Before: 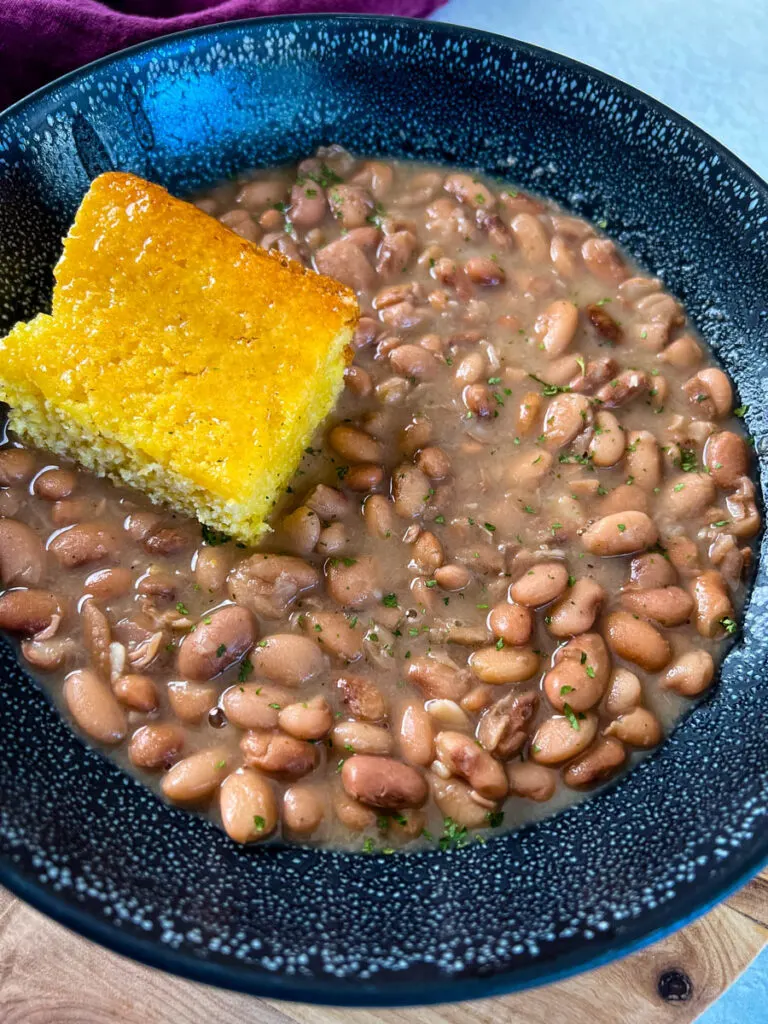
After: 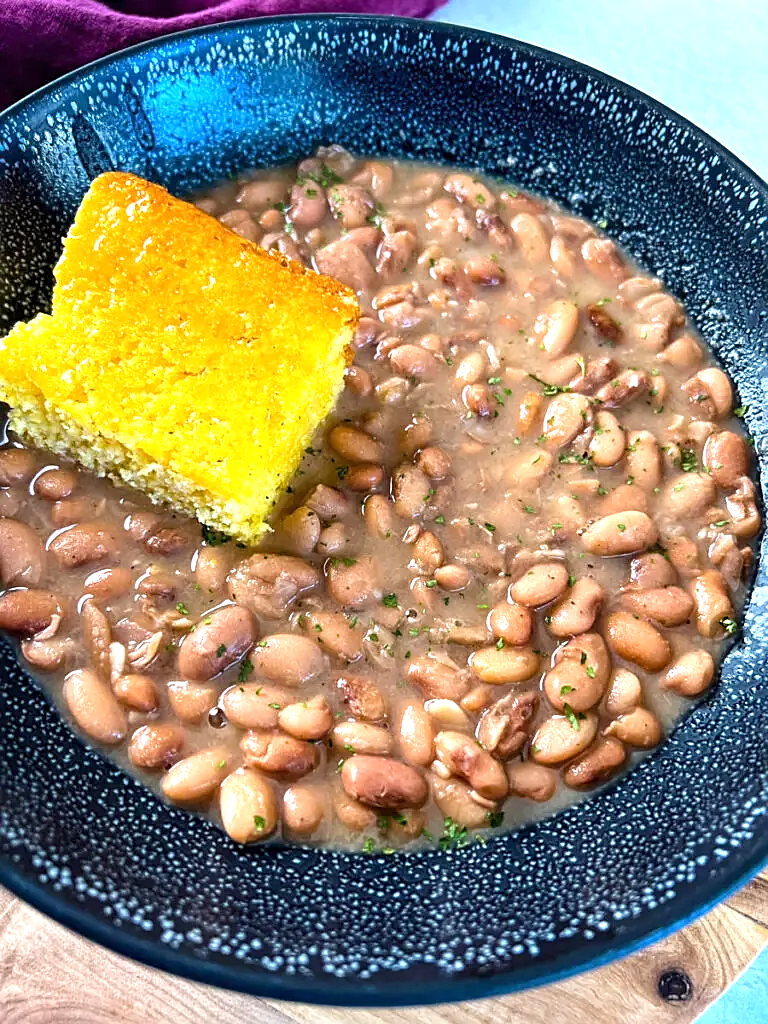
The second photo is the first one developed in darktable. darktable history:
exposure: exposure 0.766 EV, compensate highlight preservation false
sharpen: on, module defaults
